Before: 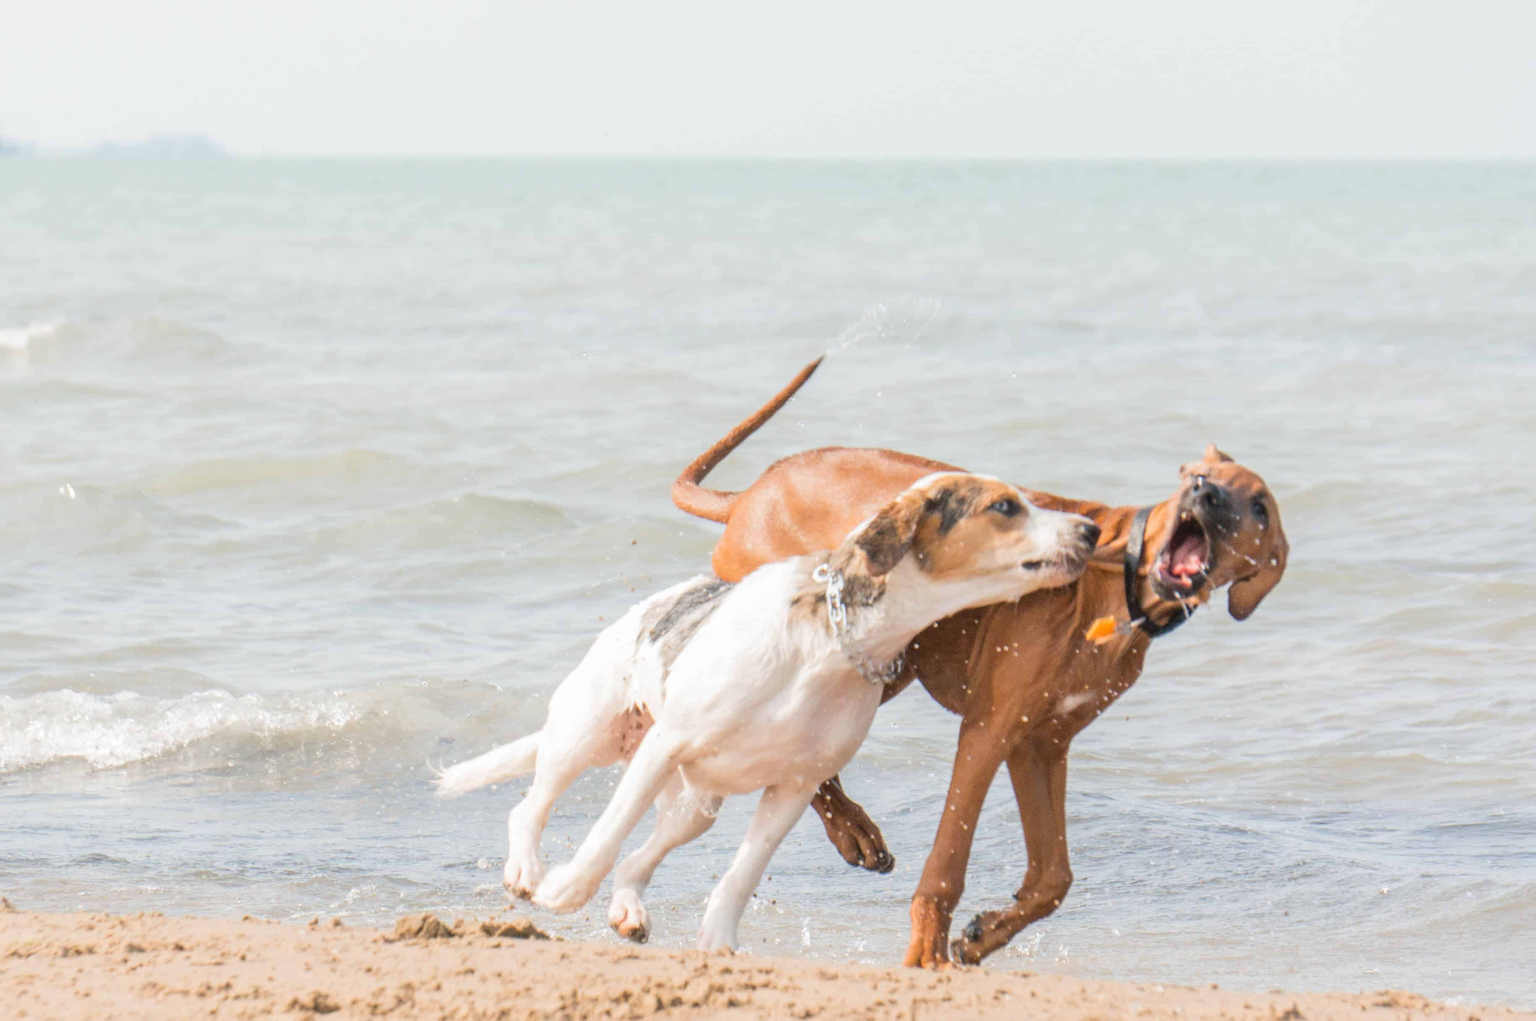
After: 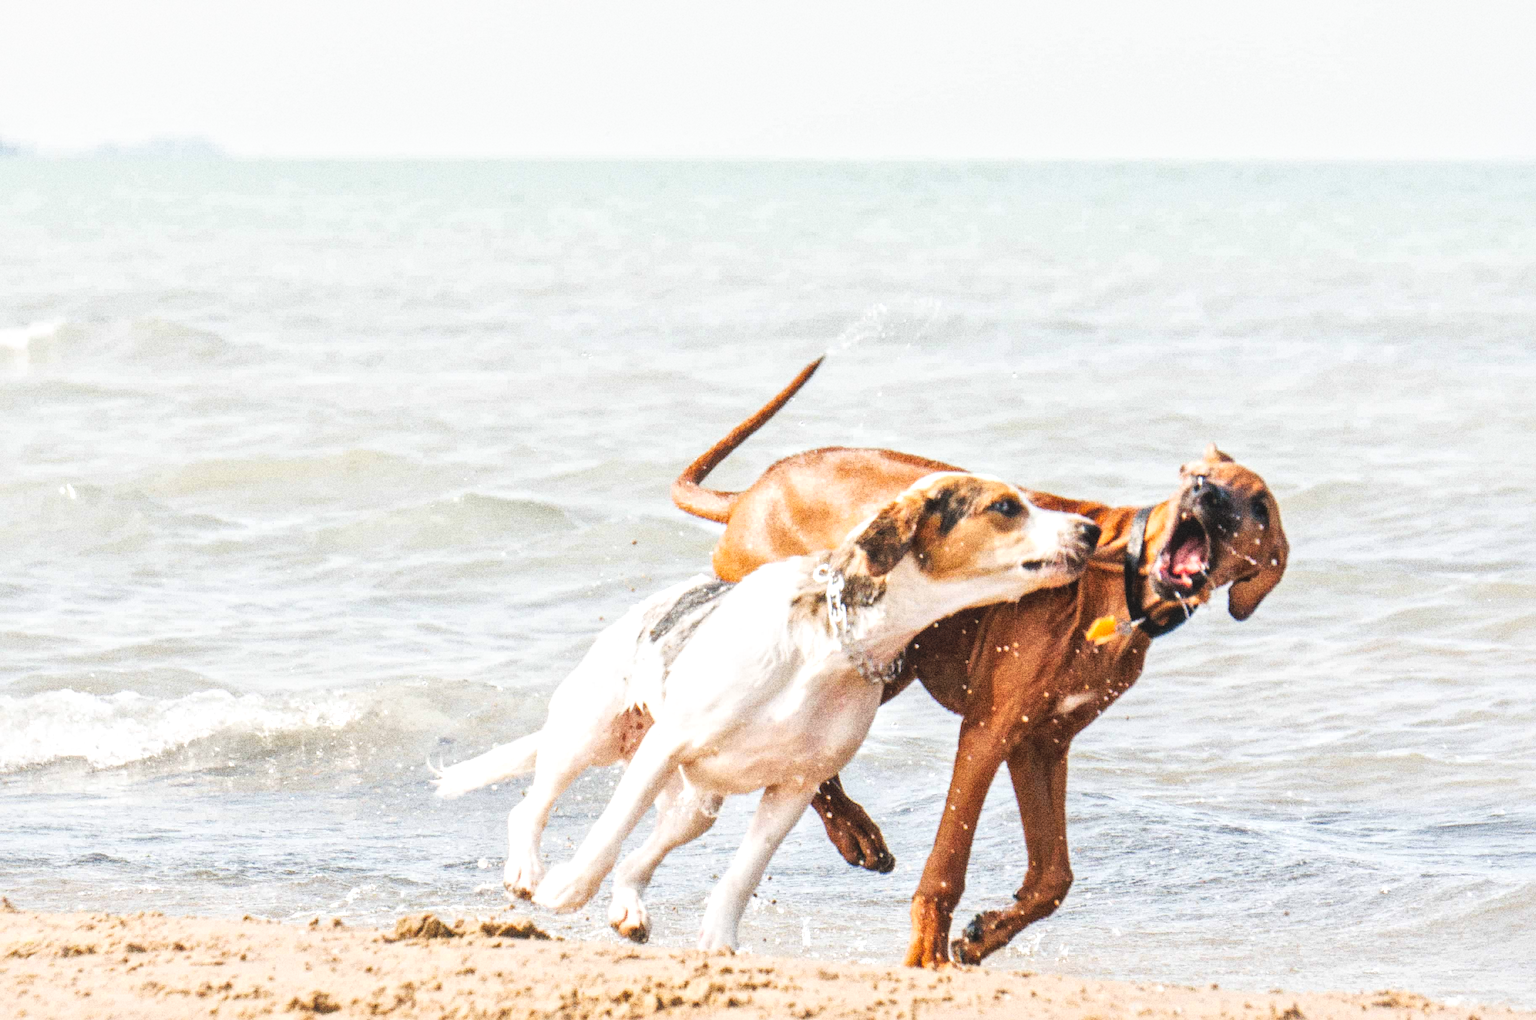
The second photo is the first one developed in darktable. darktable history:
local contrast: mode bilateral grid, contrast 20, coarseness 50, detail 171%, midtone range 0.2
grain: coarseness 10.62 ISO, strength 55.56%
tone curve: curves: ch0 [(0, 0) (0.003, 0.147) (0.011, 0.147) (0.025, 0.147) (0.044, 0.147) (0.069, 0.147) (0.1, 0.15) (0.136, 0.158) (0.177, 0.174) (0.224, 0.198) (0.277, 0.241) (0.335, 0.292) (0.399, 0.361) (0.468, 0.452) (0.543, 0.568) (0.623, 0.679) (0.709, 0.793) (0.801, 0.886) (0.898, 0.966) (1, 1)], preserve colors none
